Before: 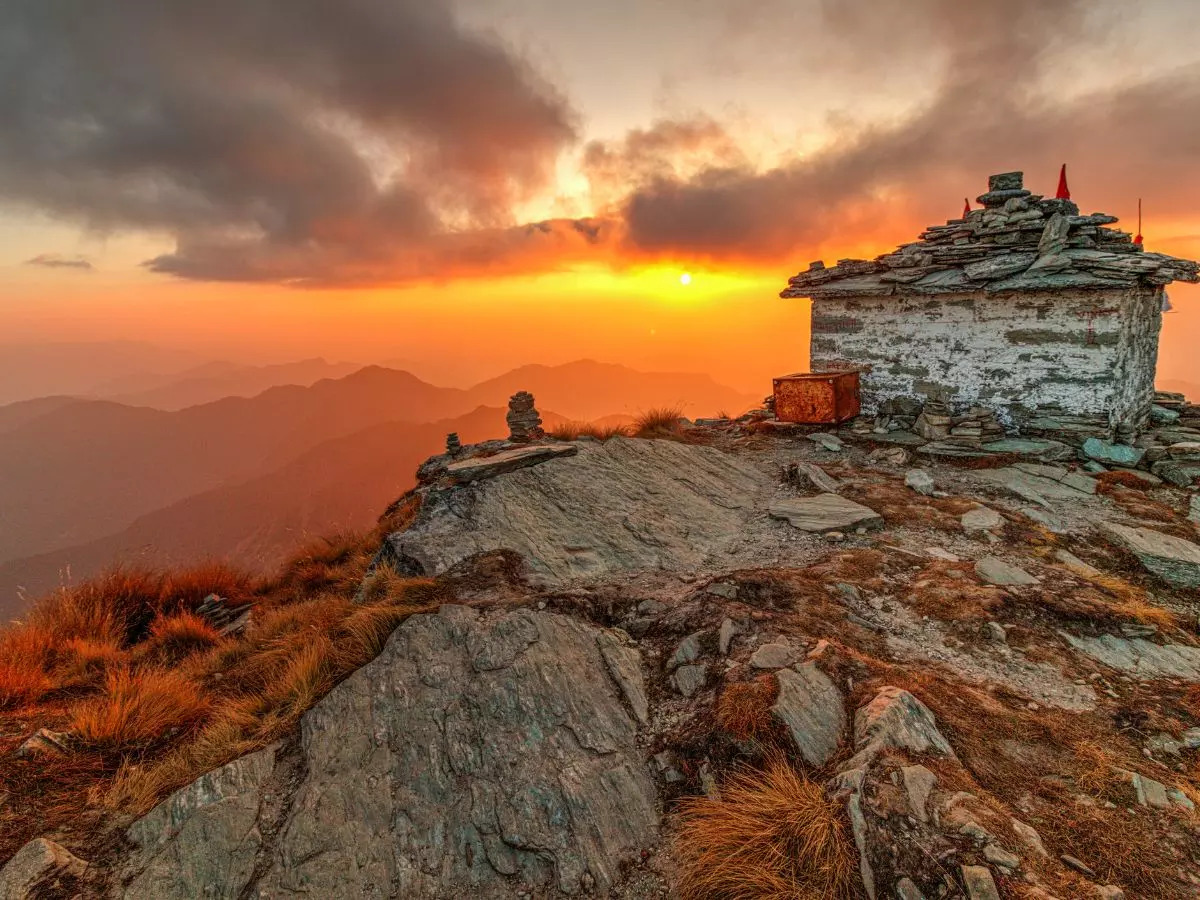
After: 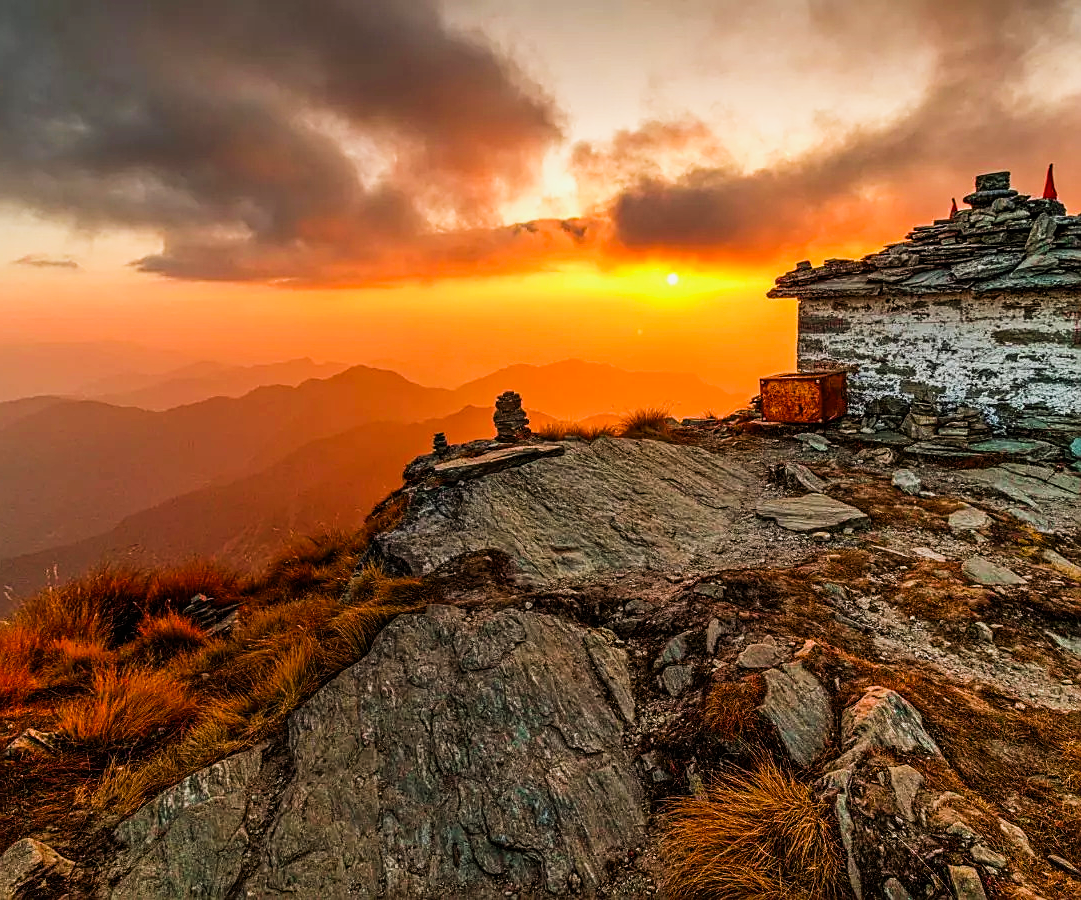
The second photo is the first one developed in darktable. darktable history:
crop and rotate: left 1.088%, right 8.807%
sharpen: on, module defaults
sigmoid: contrast 1.86, skew 0.35
